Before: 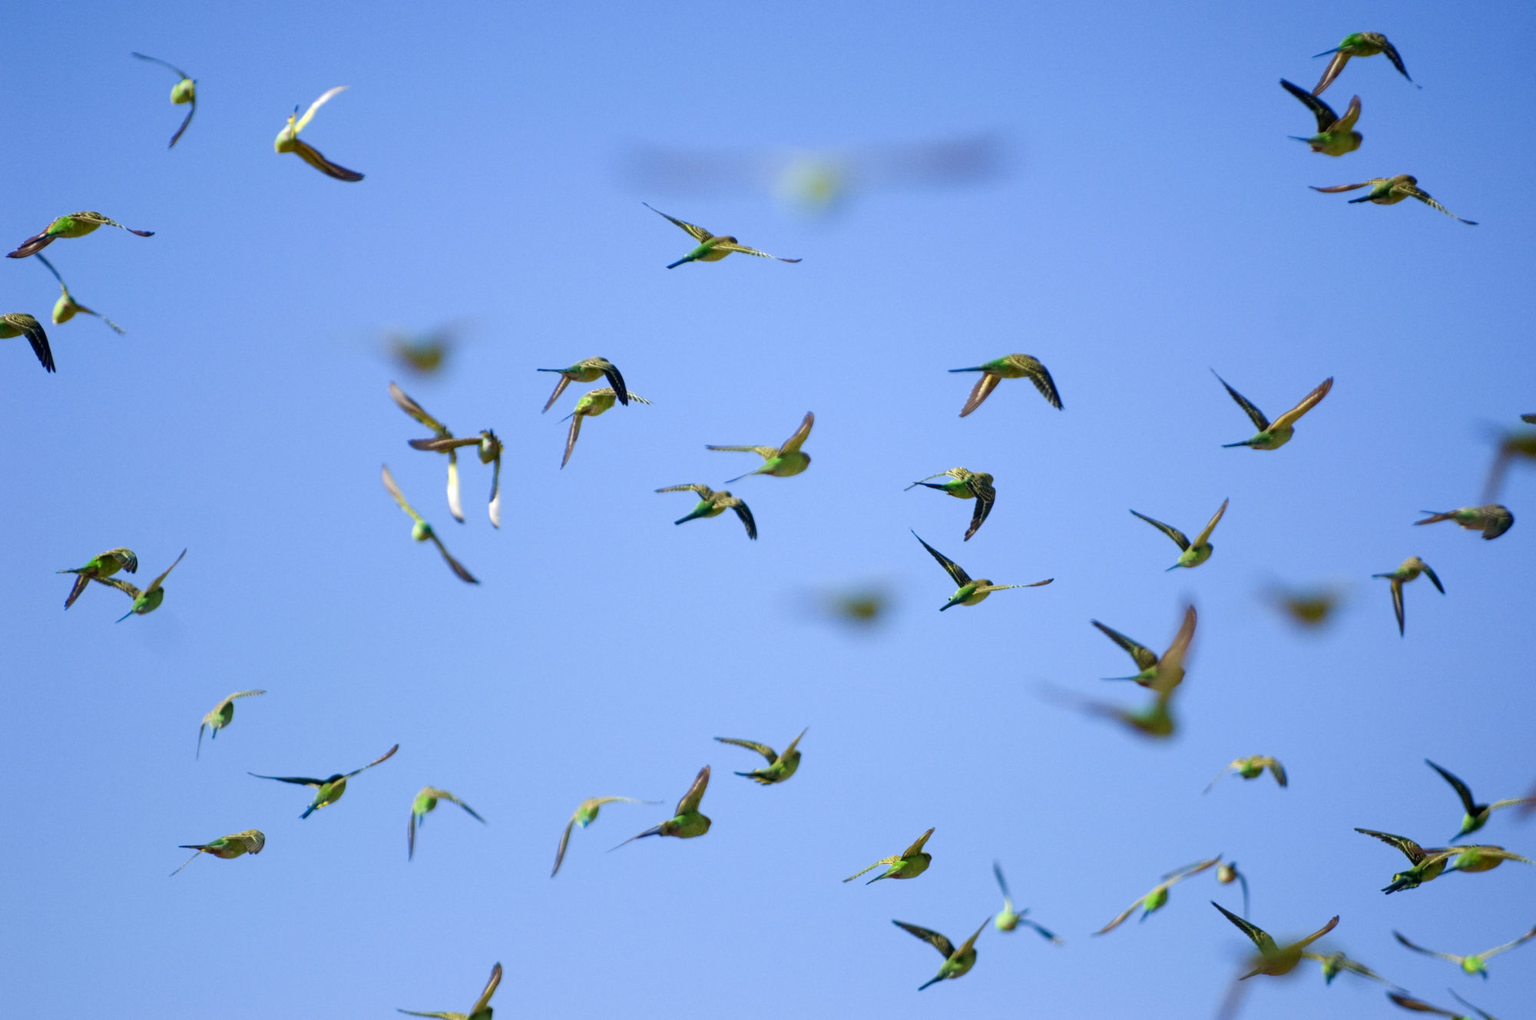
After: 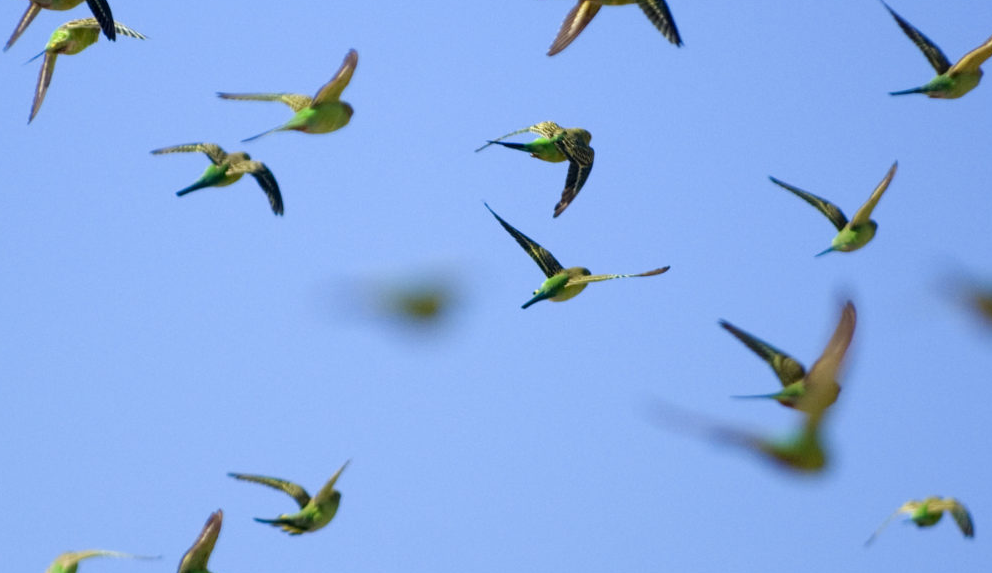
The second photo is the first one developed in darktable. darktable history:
crop: left 35.142%, top 36.709%, right 15.067%, bottom 20.111%
